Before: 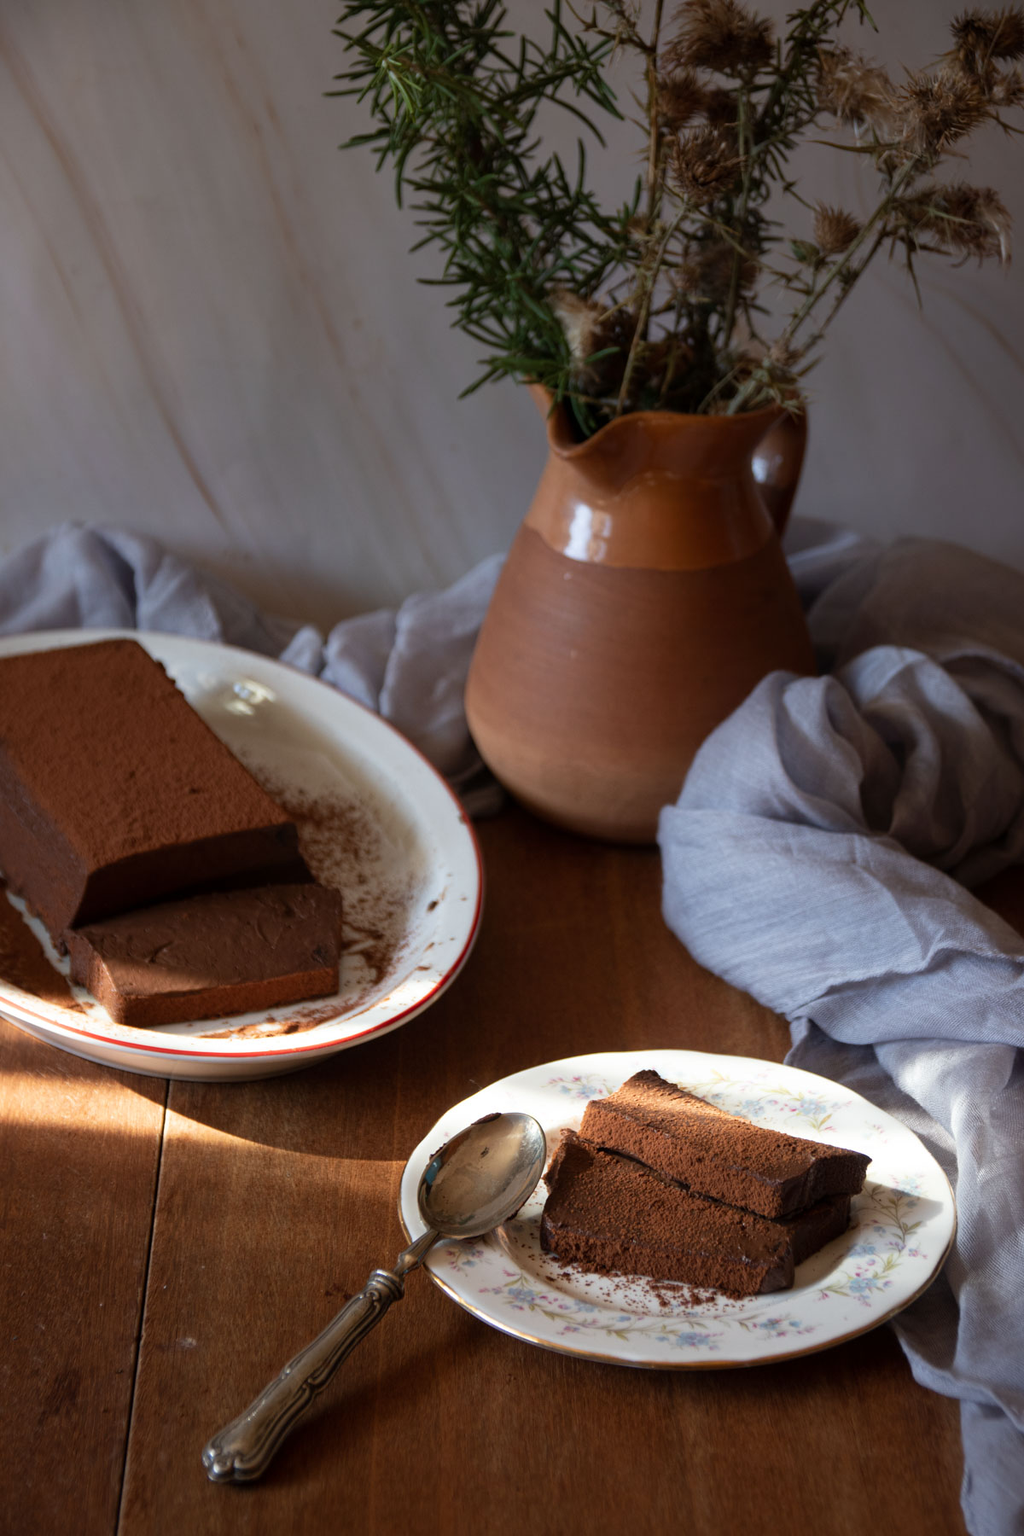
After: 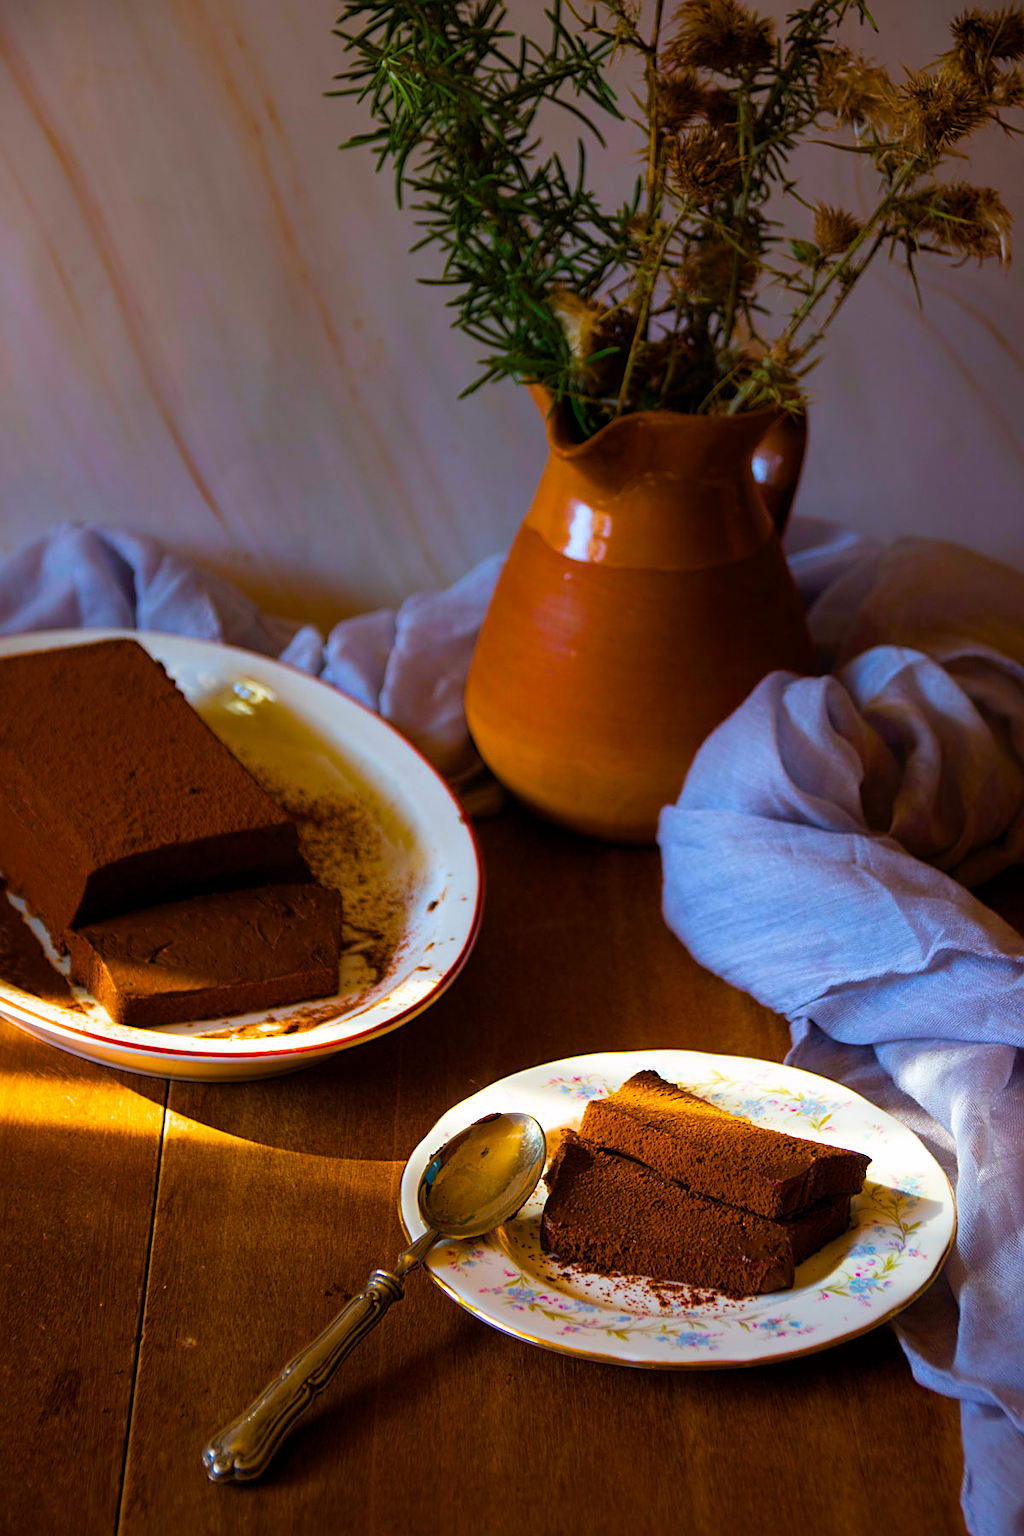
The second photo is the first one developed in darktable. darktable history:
sharpen: on, module defaults
color balance rgb: highlights gain › chroma 0.158%, highlights gain › hue 329.97°, linear chroma grading › global chroma 14.987%, perceptual saturation grading › global saturation 65.132%, perceptual saturation grading › highlights 59.127%, perceptual saturation grading › mid-tones 49.903%, perceptual saturation grading › shadows 49.309%, global vibrance 31.993%
